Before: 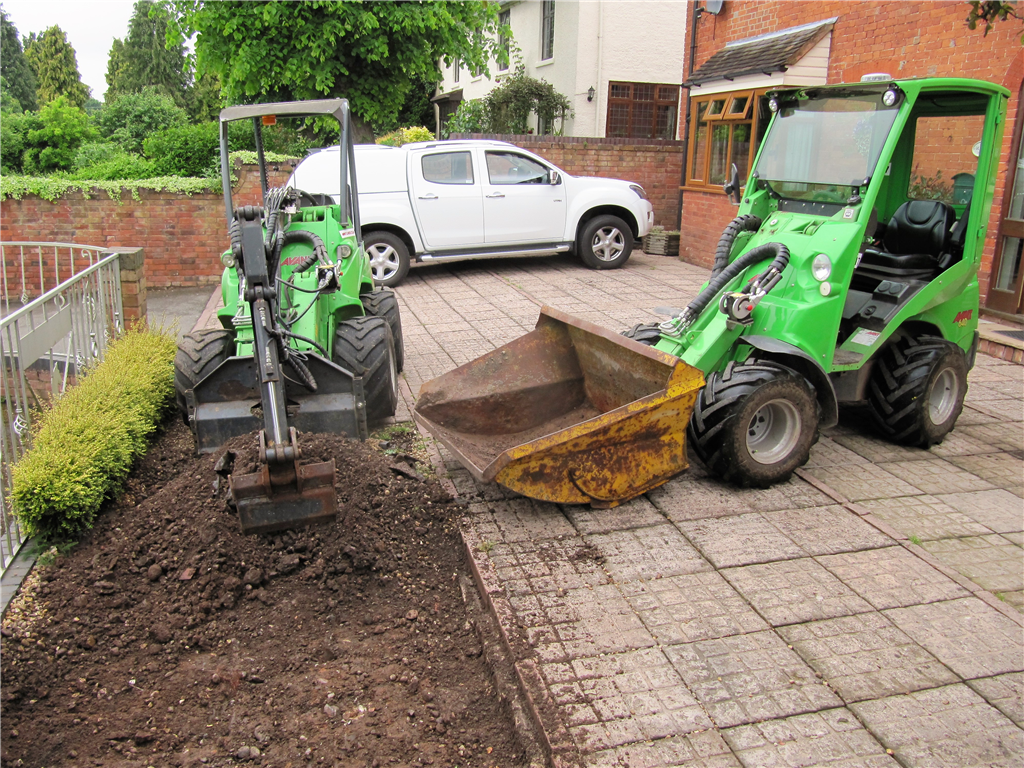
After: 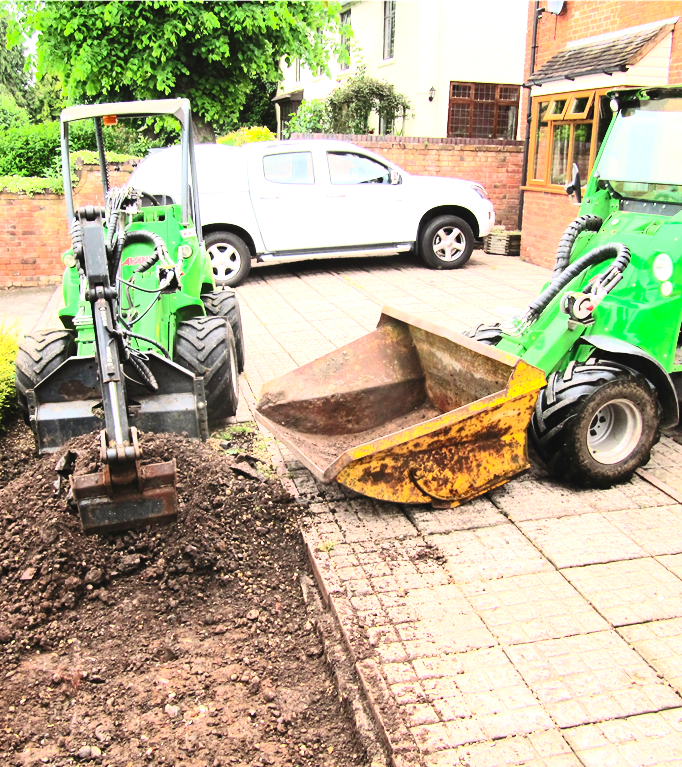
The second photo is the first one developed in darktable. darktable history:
contrast brightness saturation: contrast 0.4, brightness 0.05, saturation 0.25
exposure: black level correction -0.005, exposure 1 EV, compensate highlight preservation false
crop and rotate: left 15.546%, right 17.787%
